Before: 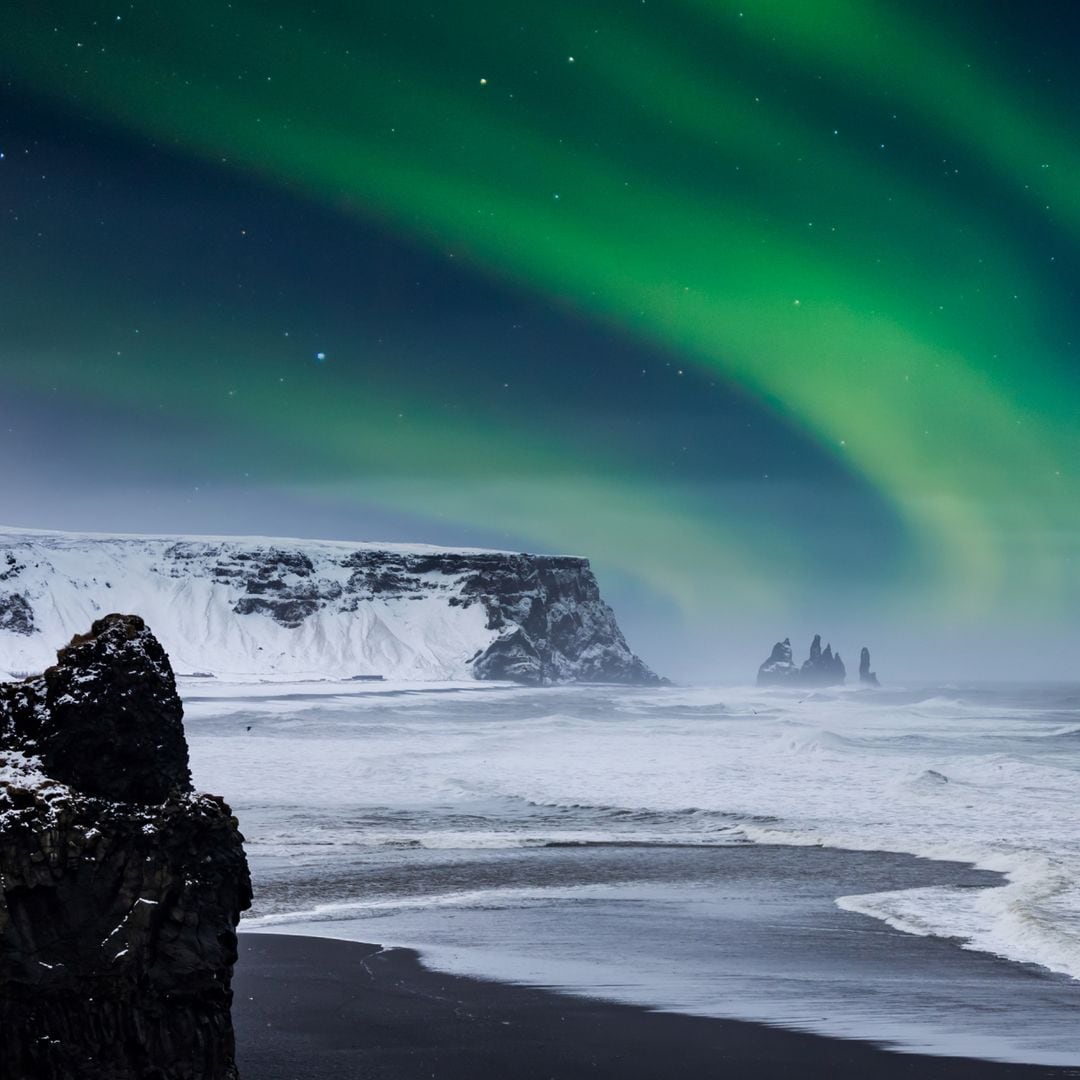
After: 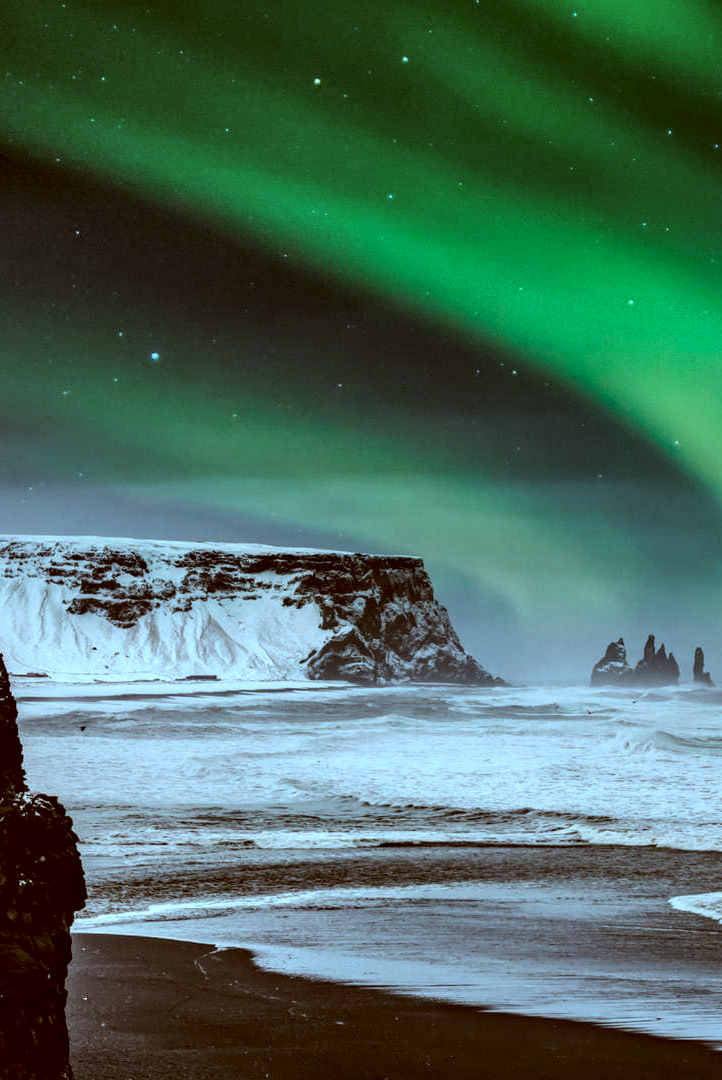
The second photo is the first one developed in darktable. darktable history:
exposure: black level correction 0, compensate highlight preservation false
tone curve: curves: ch0 [(0, 0) (0.161, 0.144) (0.501, 0.497) (1, 1)], color space Lab, linked channels, preserve colors none
crop: left 15.382%, right 17.758%
haze removal: strength 0.258, distance 0.252, compatibility mode true, adaptive false
shadows and highlights: radius 108.63, shadows 41.22, highlights -71.61, low approximation 0.01, soften with gaussian
color correction: highlights a* -13.89, highlights b* -16.1, shadows a* 10.38, shadows b* 29.85
local contrast: highlights 22%, shadows 72%, detail 170%
